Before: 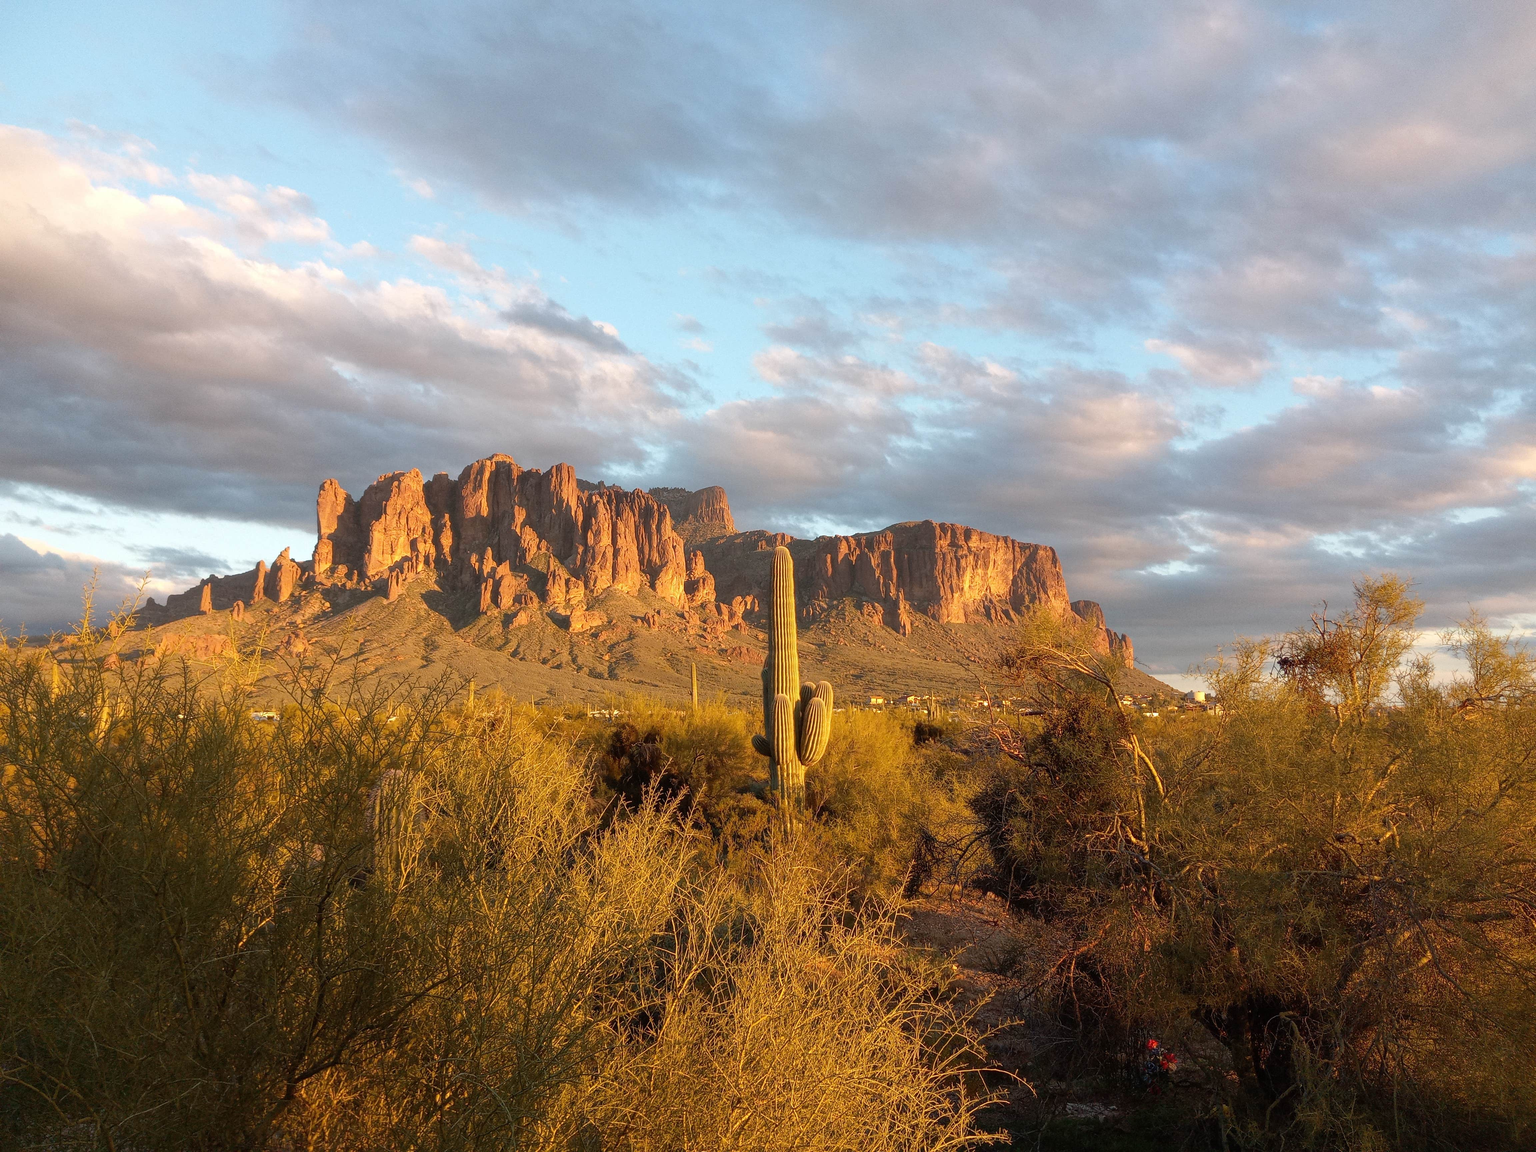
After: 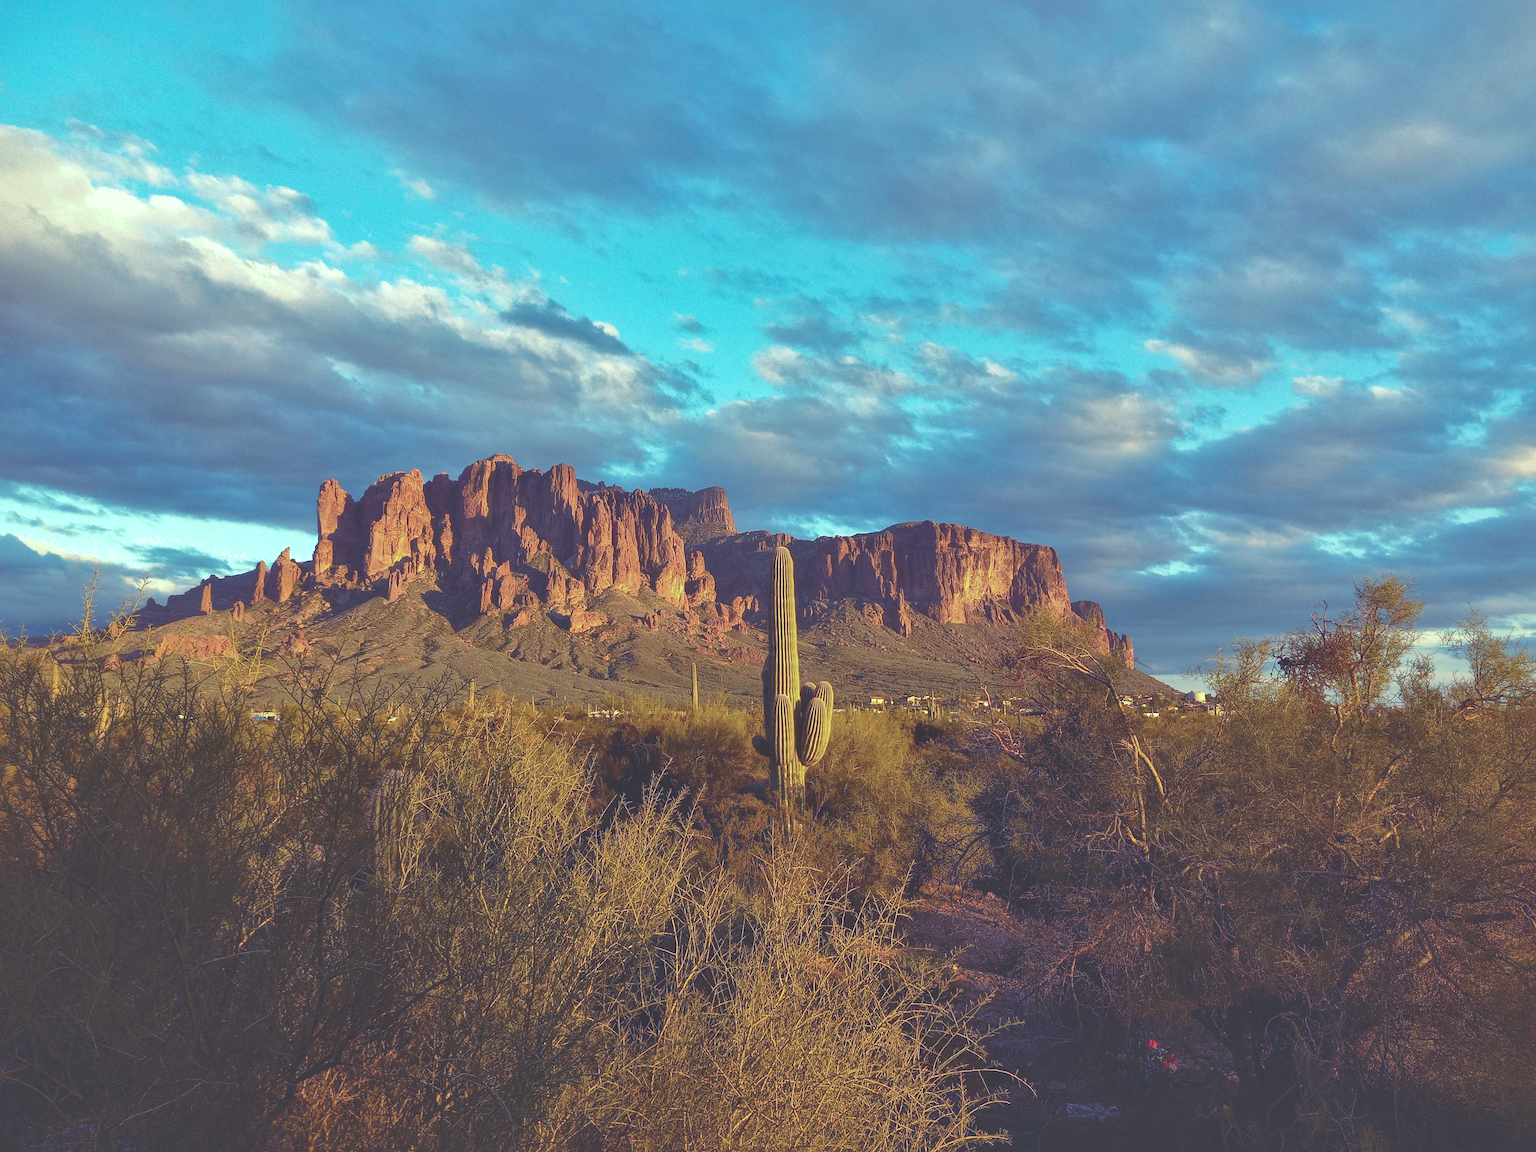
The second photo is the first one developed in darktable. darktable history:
color balance rgb: perceptual saturation grading › global saturation 20%, perceptual saturation grading › highlights -25%, perceptual saturation grading › shadows 25%
sharpen: amount 0.2
rgb curve: curves: ch0 [(0, 0.186) (0.314, 0.284) (0.576, 0.466) (0.805, 0.691) (0.936, 0.886)]; ch1 [(0, 0.186) (0.314, 0.284) (0.581, 0.534) (0.771, 0.746) (0.936, 0.958)]; ch2 [(0, 0.216) (0.275, 0.39) (1, 1)], mode RGB, independent channels, compensate middle gray true, preserve colors none
shadows and highlights: on, module defaults
